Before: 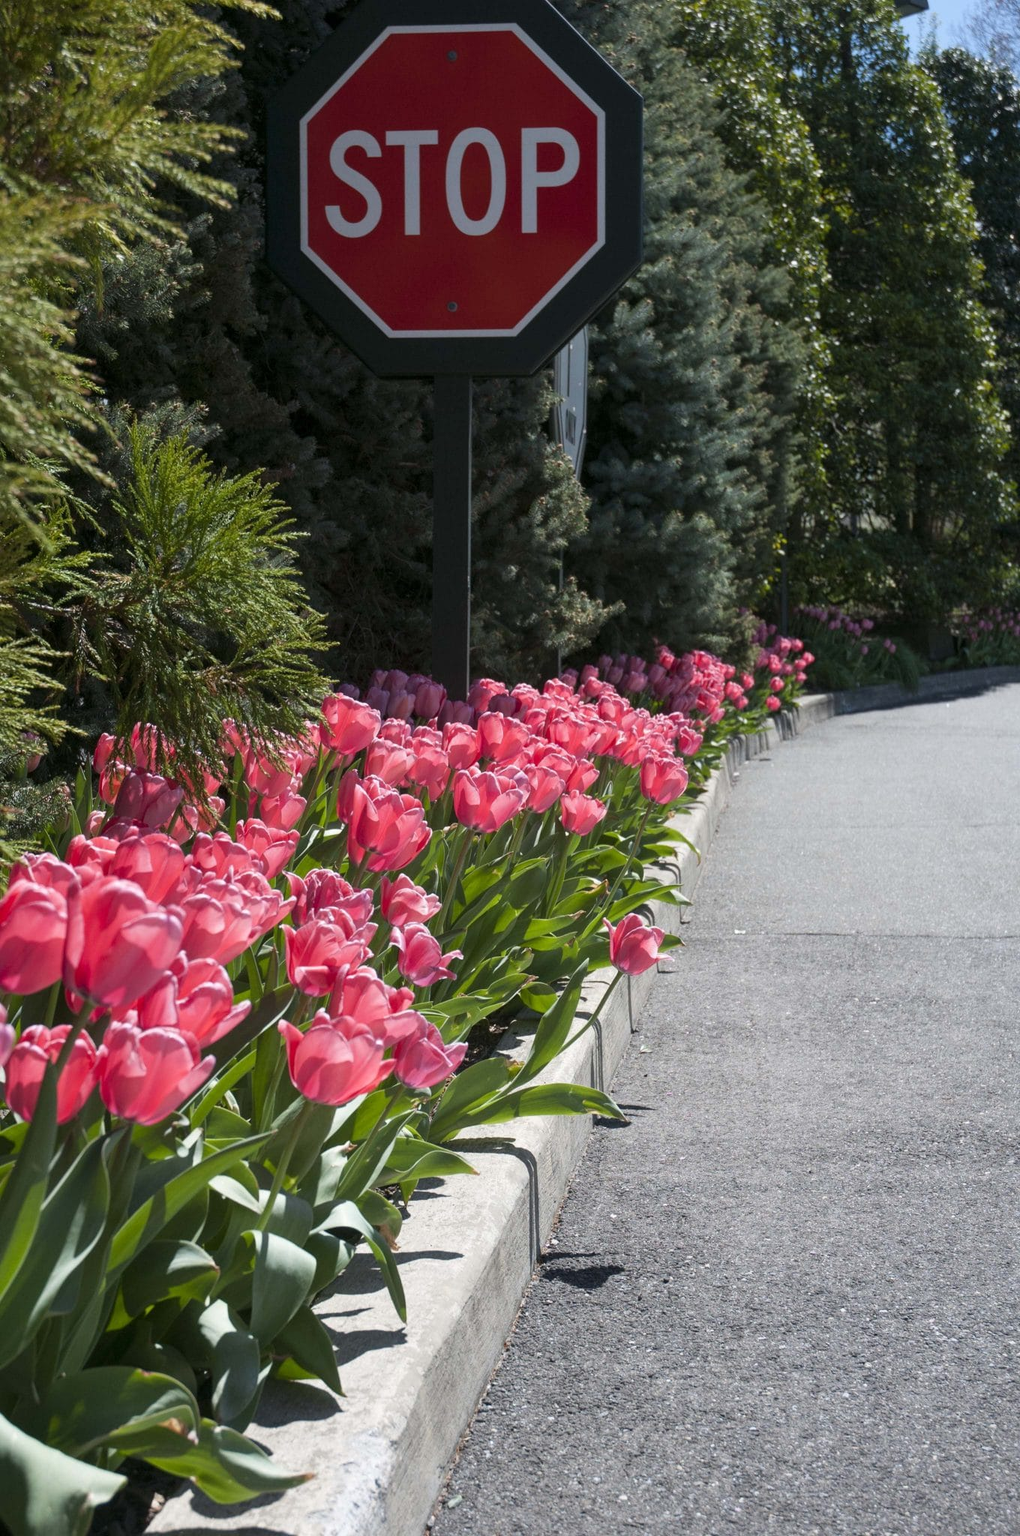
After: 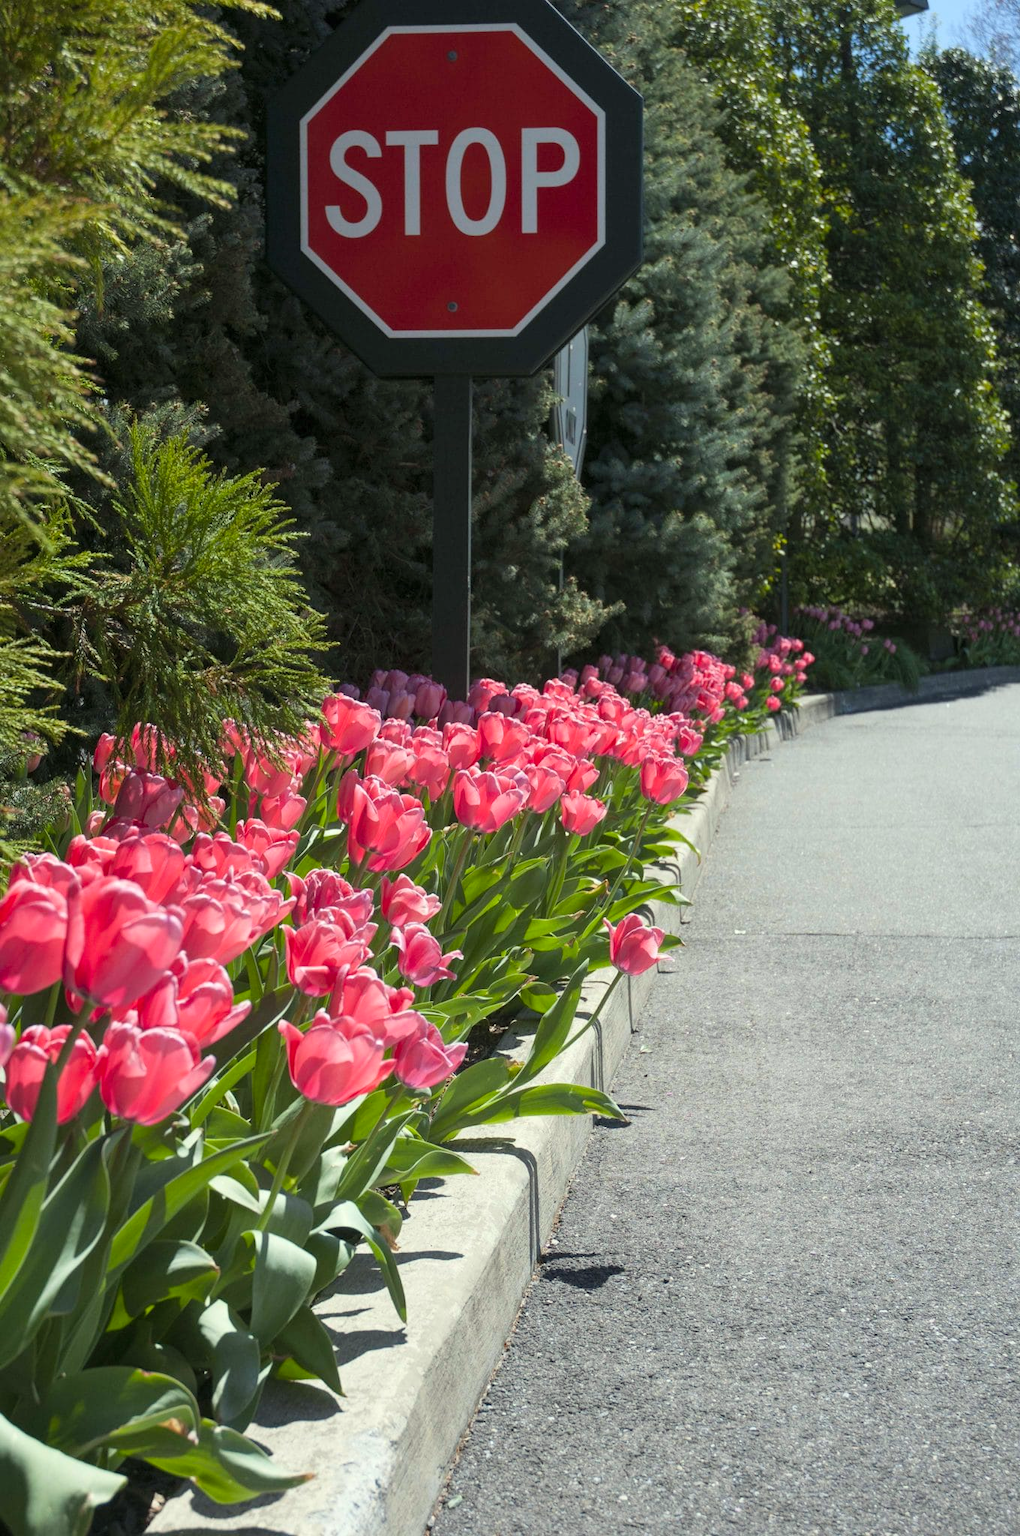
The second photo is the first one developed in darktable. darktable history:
contrast brightness saturation: contrast 0.07, brightness 0.08, saturation 0.18
color correction: highlights a* -4.28, highlights b* 6.53
